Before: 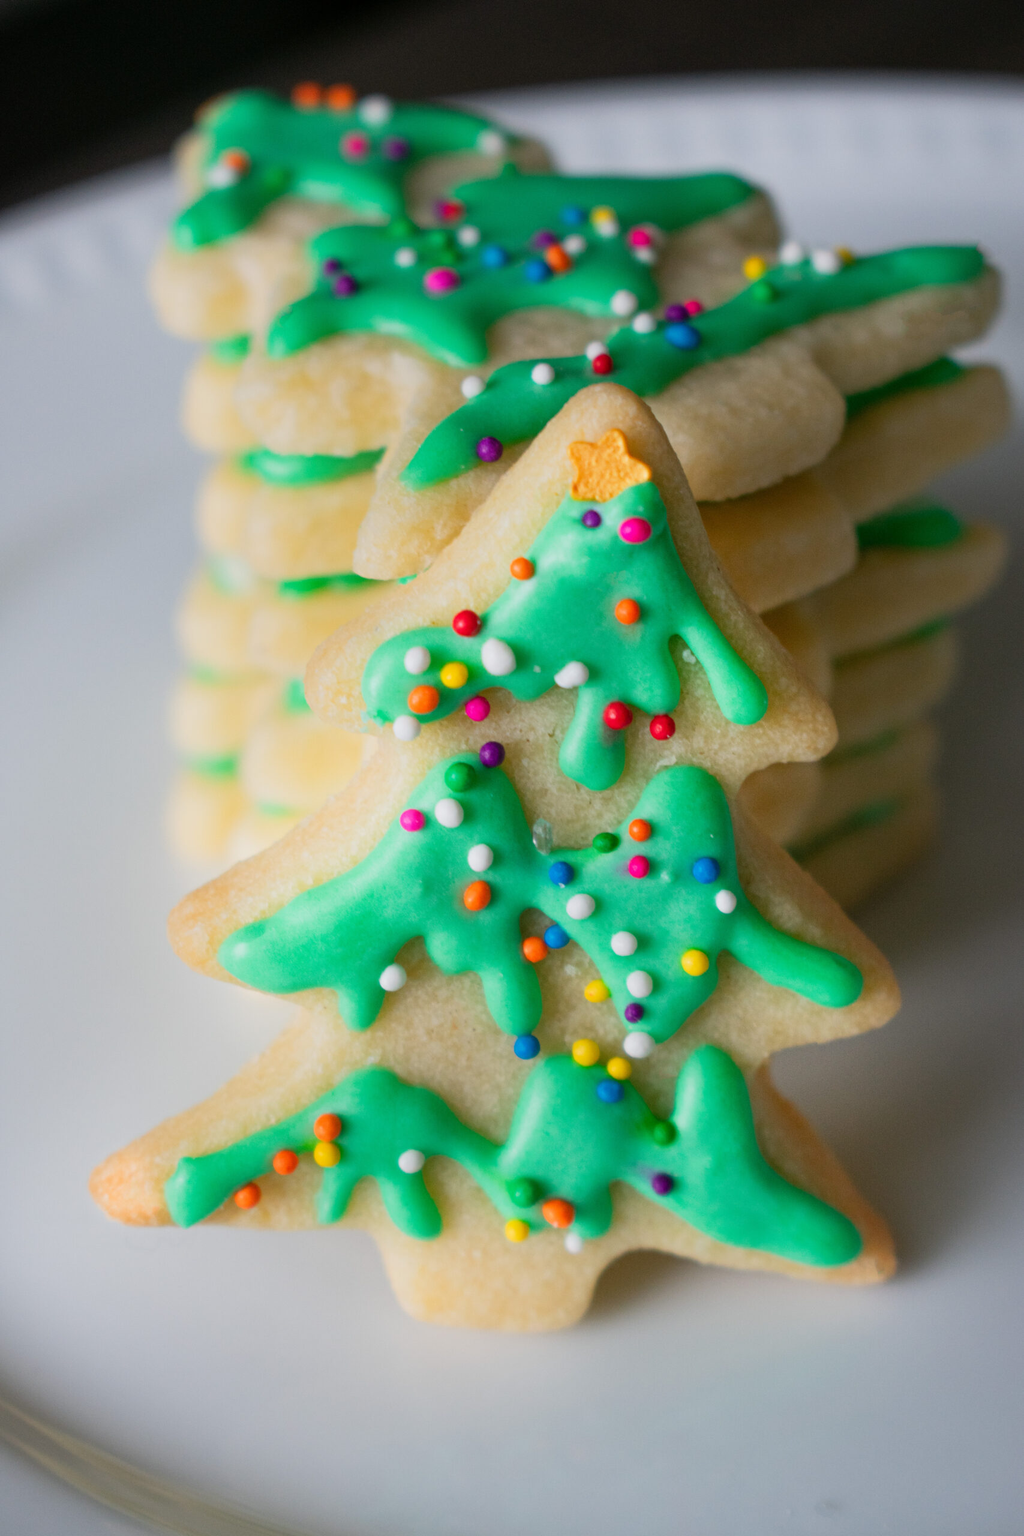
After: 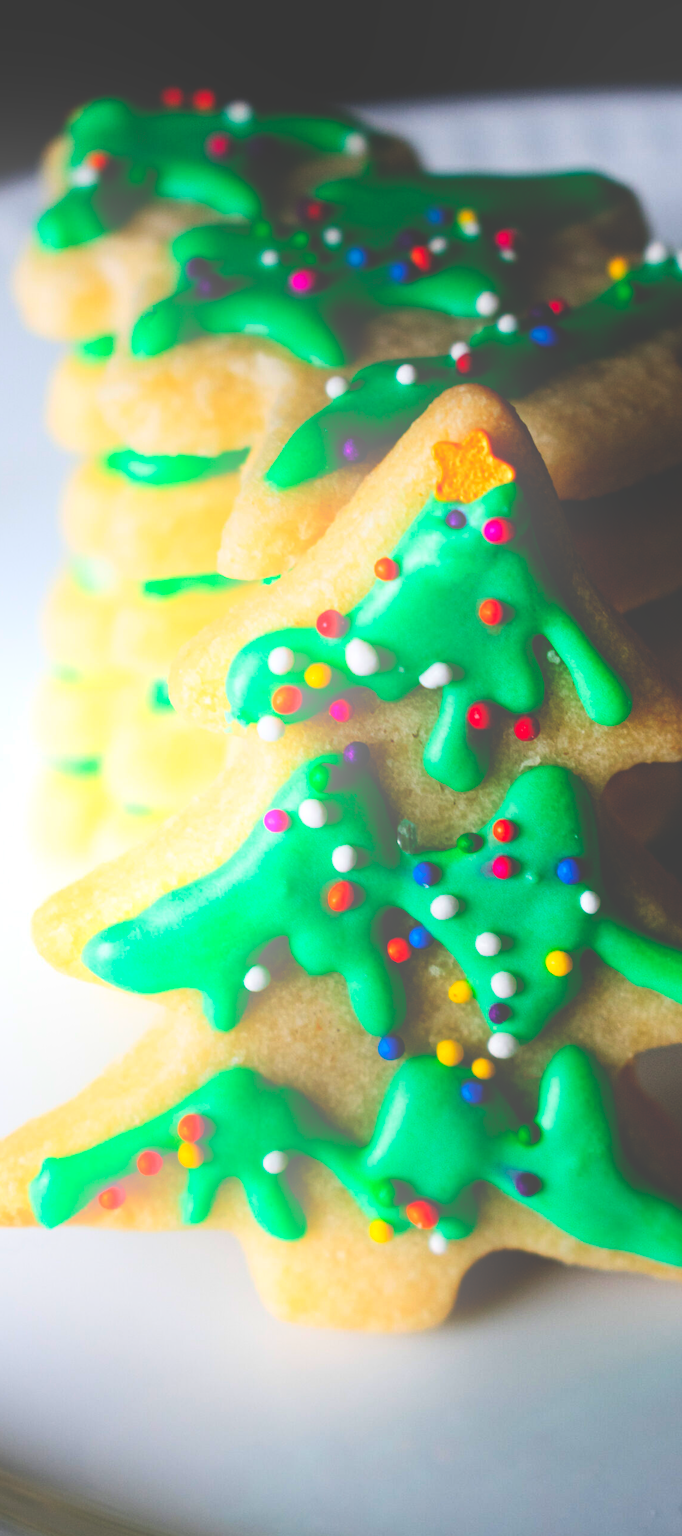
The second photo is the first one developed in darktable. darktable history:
base curve: curves: ch0 [(0, 0.036) (0.083, 0.04) (0.804, 1)], preserve colors none
crop and rotate: left 13.342%, right 19.991%
bloom: size 38%, threshold 95%, strength 30%
